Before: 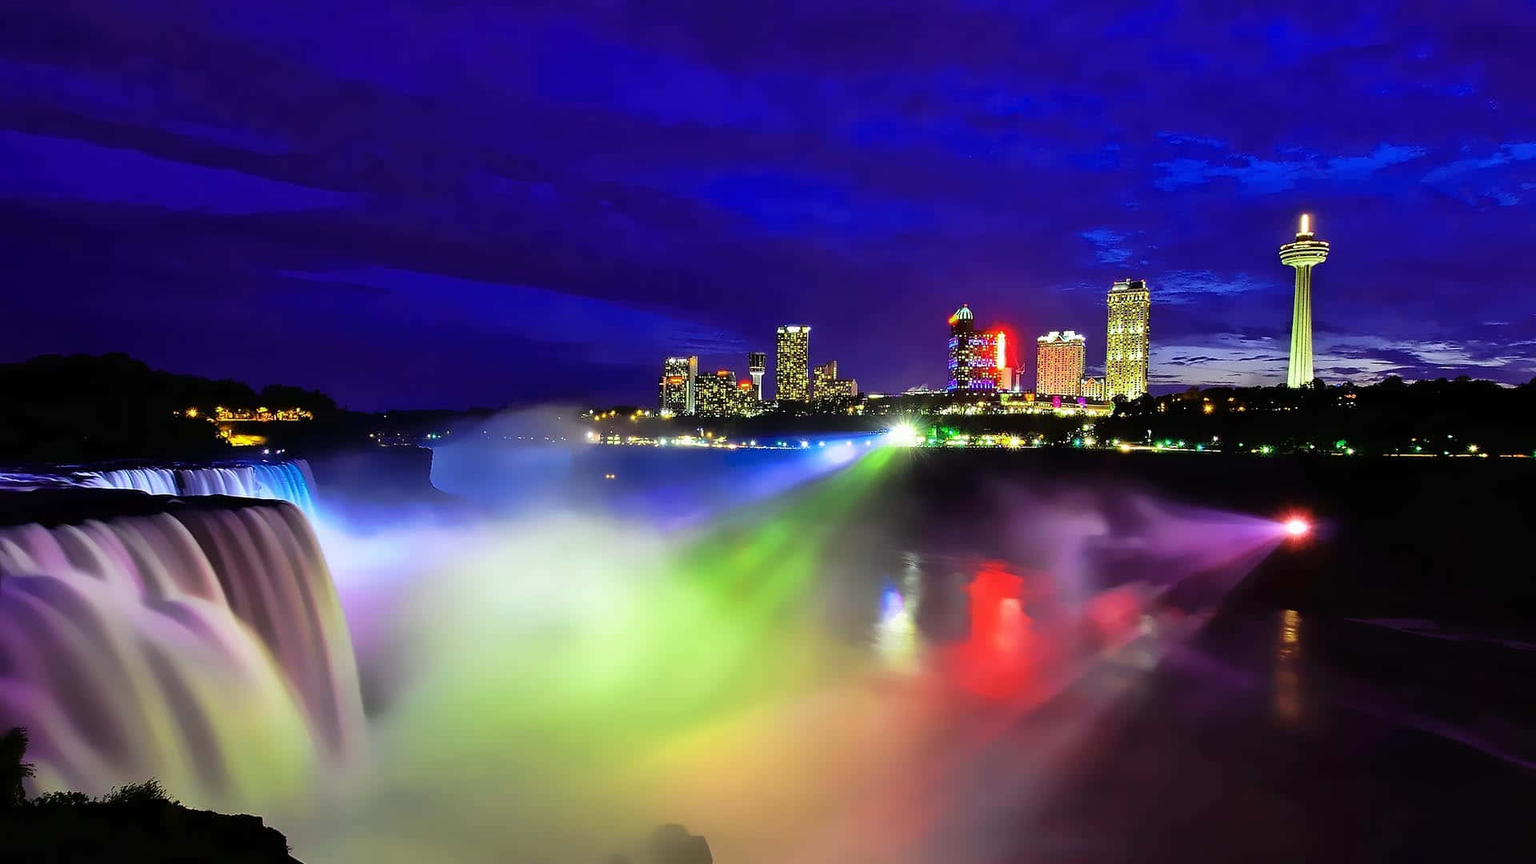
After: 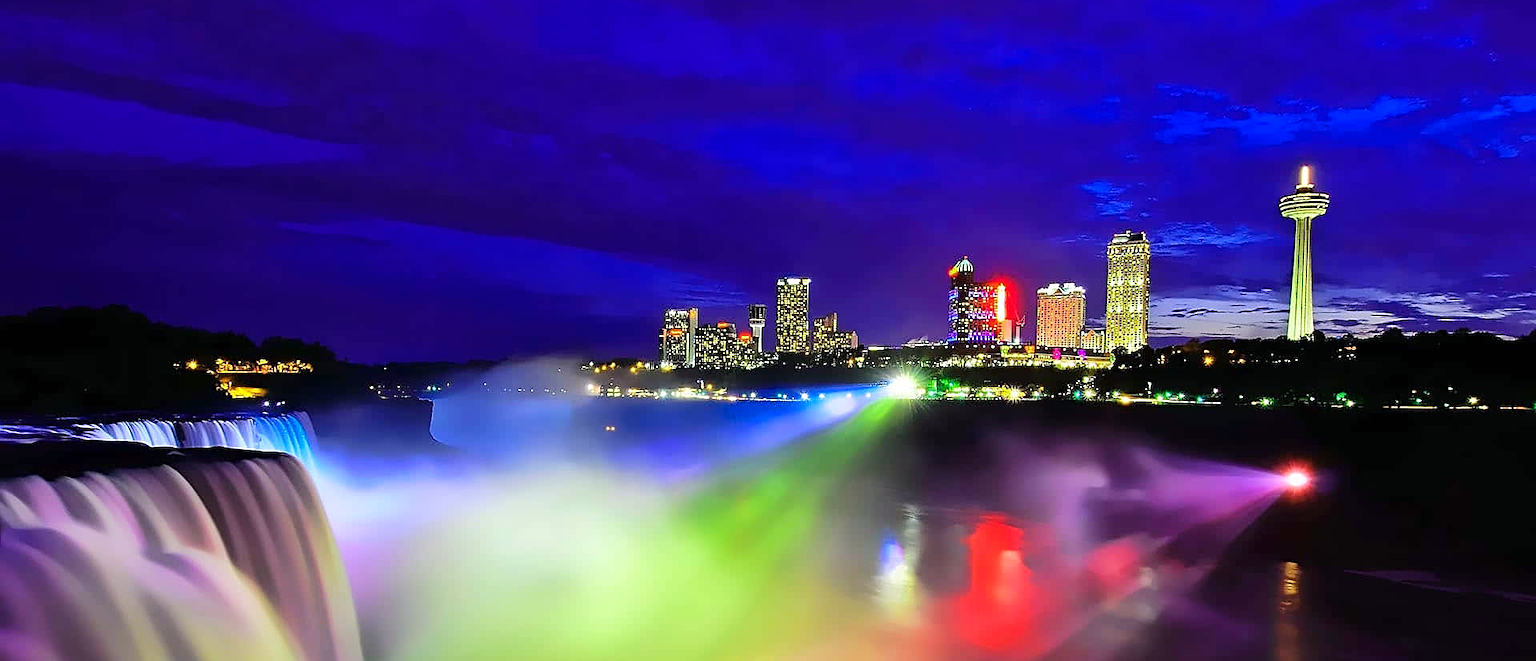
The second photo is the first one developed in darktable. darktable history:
color balance rgb: shadows lift › chroma 2.063%, shadows lift › hue 219.68°, shadows fall-off 101.745%, perceptual saturation grading › global saturation 0.439%, perceptual brilliance grading › mid-tones 11.048%, perceptual brilliance grading › shadows 15.048%, mask middle-gray fulcrum 22.422%, global vibrance 14.864%
crop: top 5.643%, bottom 17.722%
sharpen: on, module defaults
